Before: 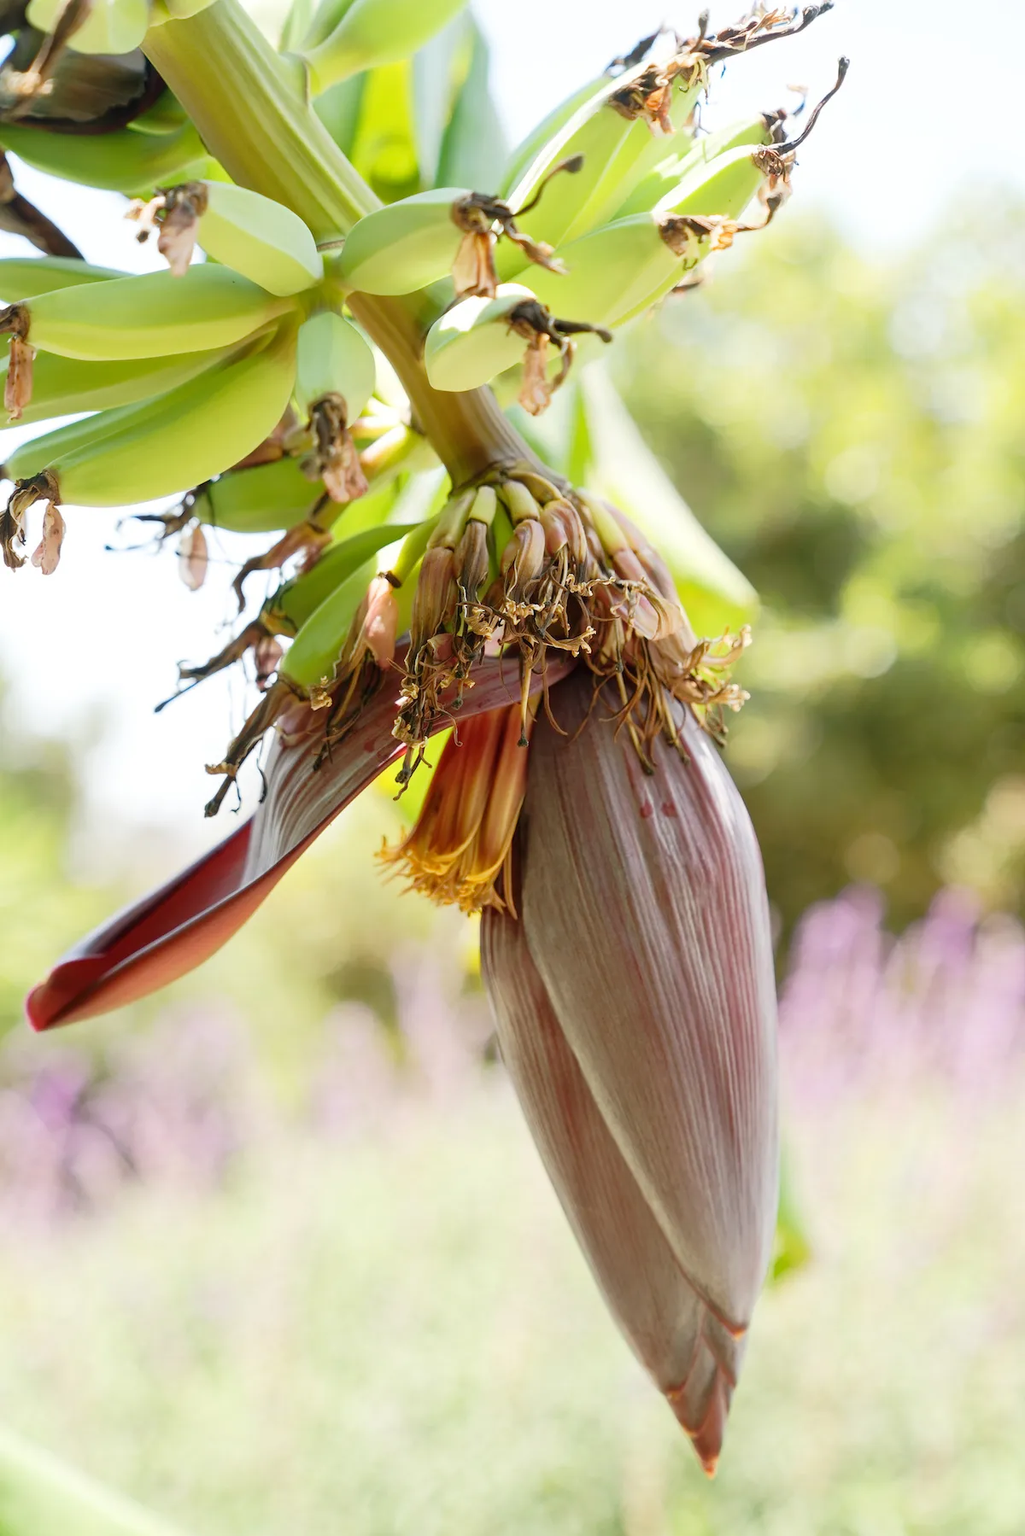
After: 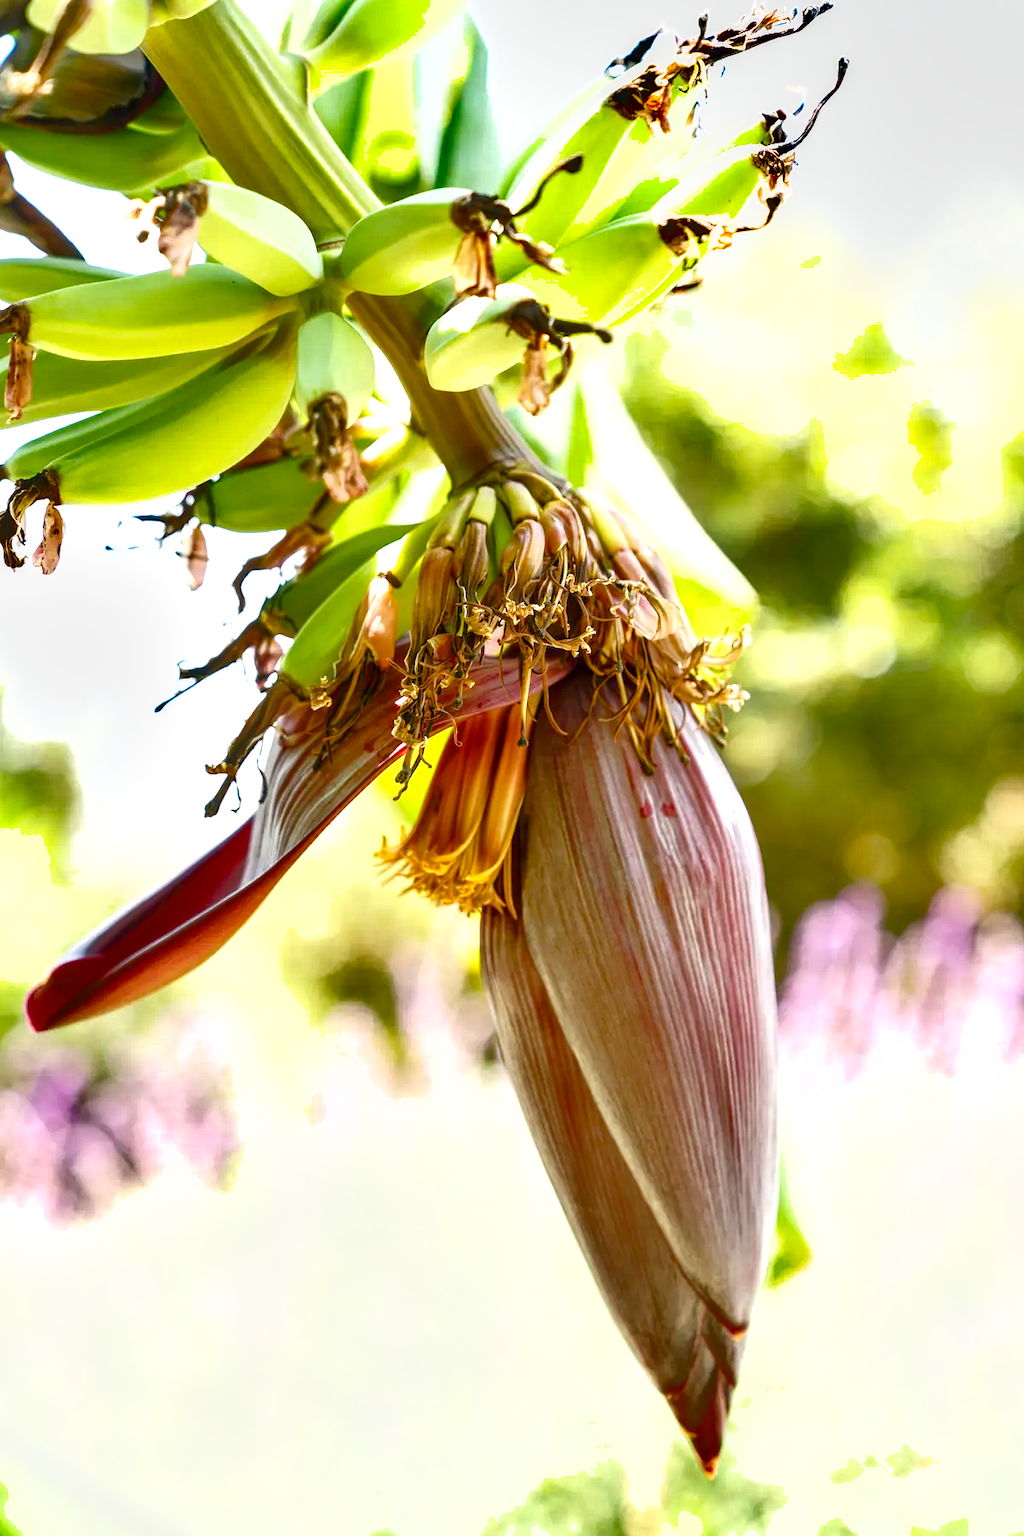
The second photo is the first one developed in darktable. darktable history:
color balance rgb: linear chroma grading › shadows -2.2%, linear chroma grading › highlights -15%, linear chroma grading › global chroma -10%, linear chroma grading › mid-tones -10%, perceptual saturation grading › global saturation 45%, perceptual saturation grading › highlights -50%, perceptual saturation grading › shadows 30%, perceptual brilliance grading › global brilliance 18%, global vibrance 45%
shadows and highlights: shadows 43.71, white point adjustment -1.46, soften with gaussian
local contrast: on, module defaults
